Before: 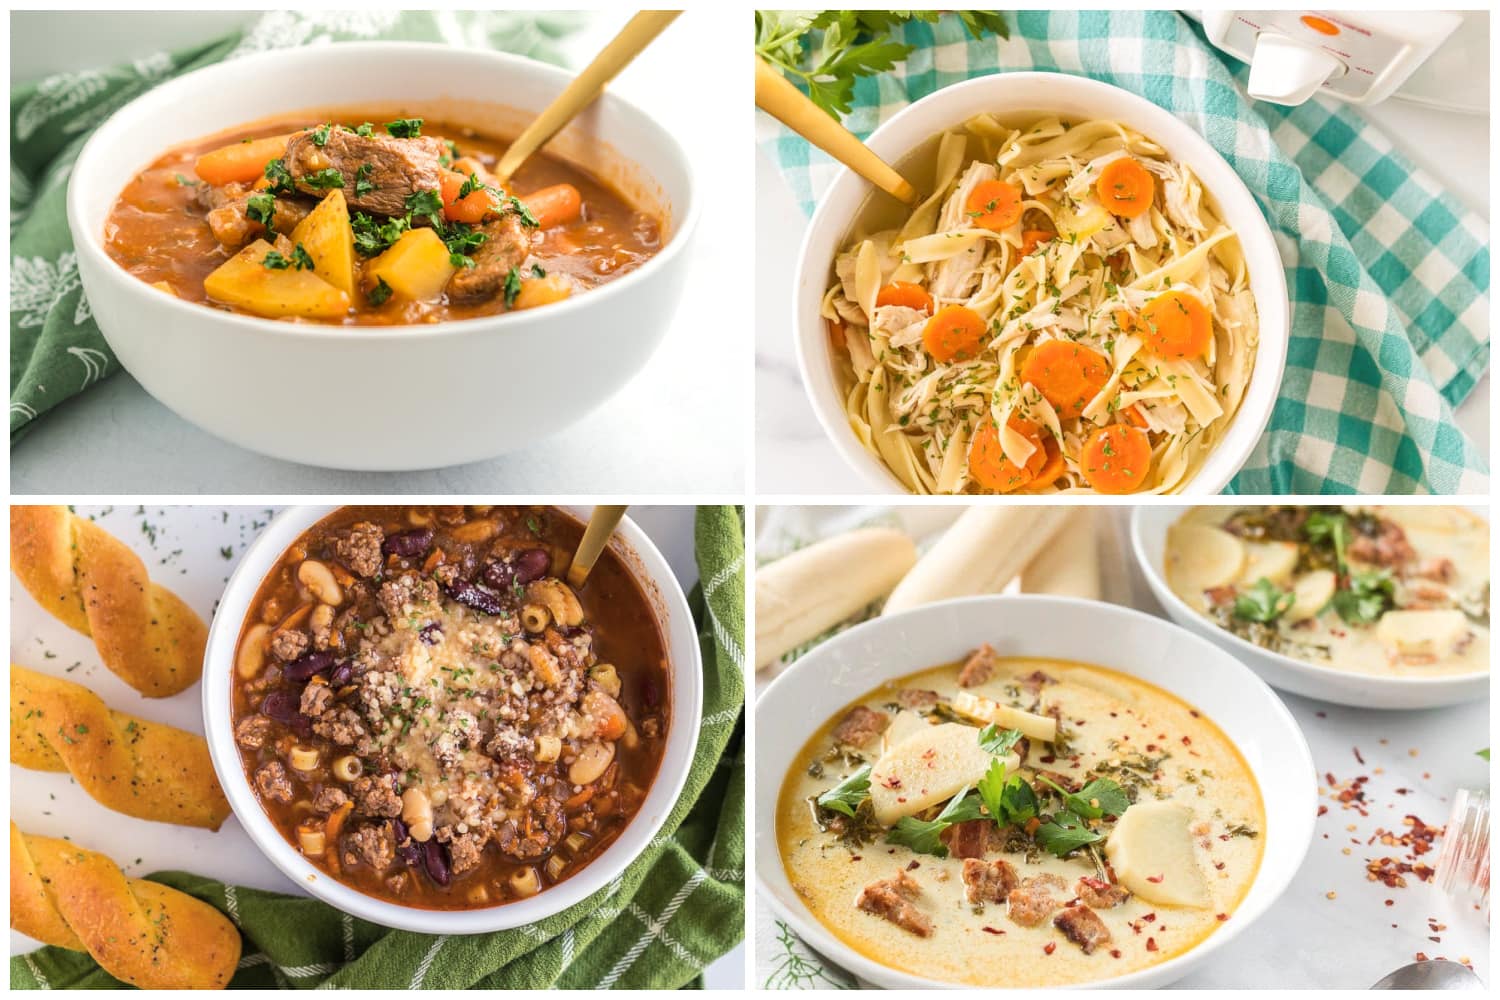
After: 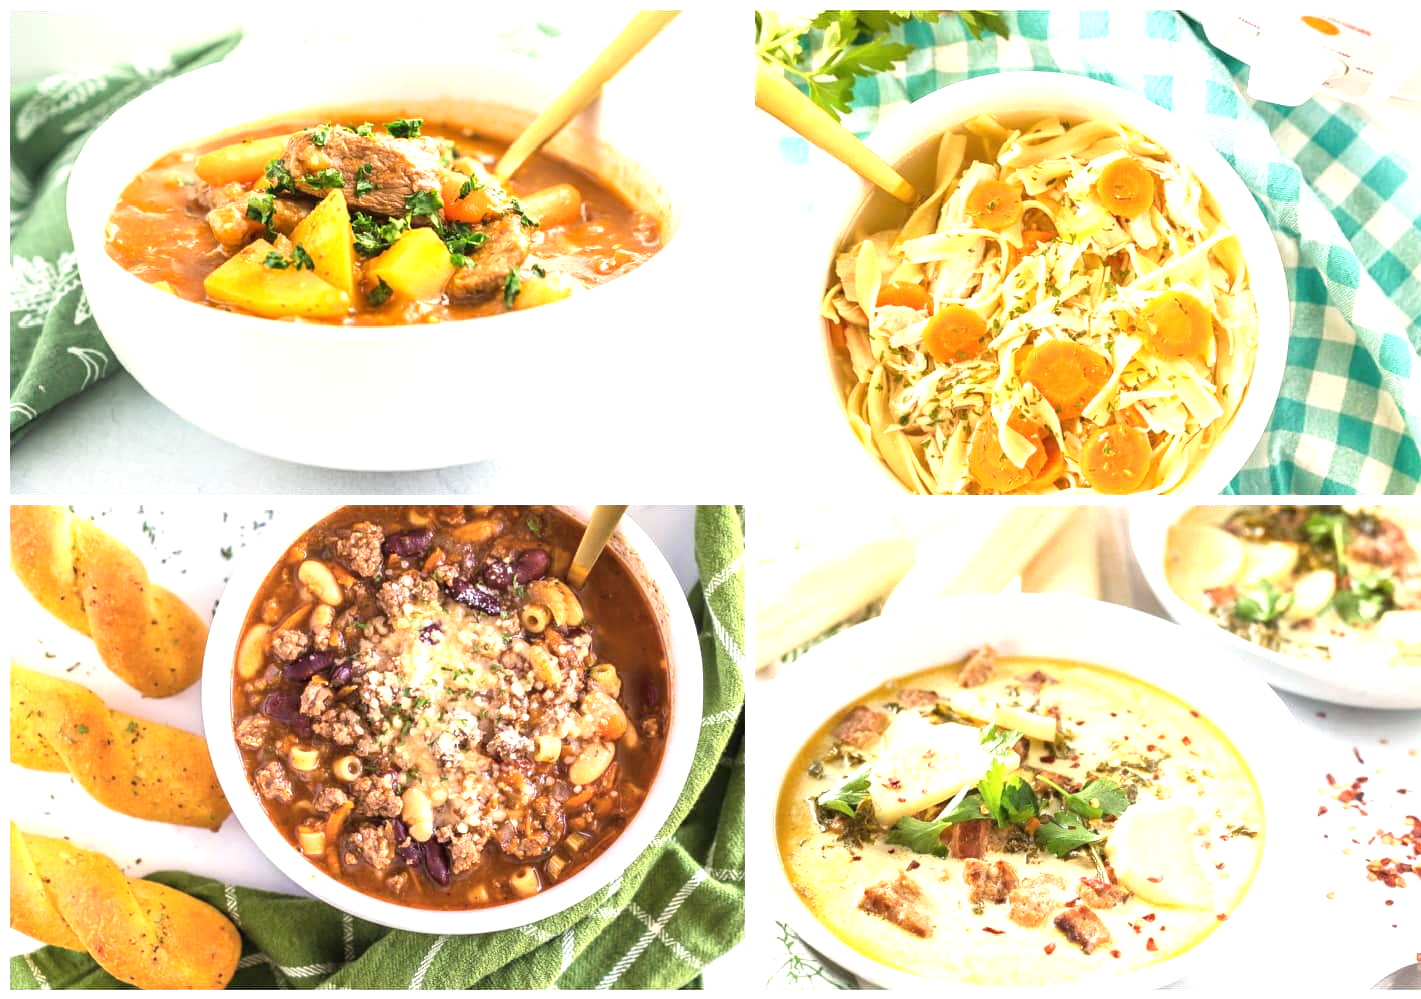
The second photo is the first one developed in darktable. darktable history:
exposure: black level correction 0, exposure 1 EV, compensate exposure bias true, compensate highlight preservation false
crop and rotate: left 0%, right 5.254%
